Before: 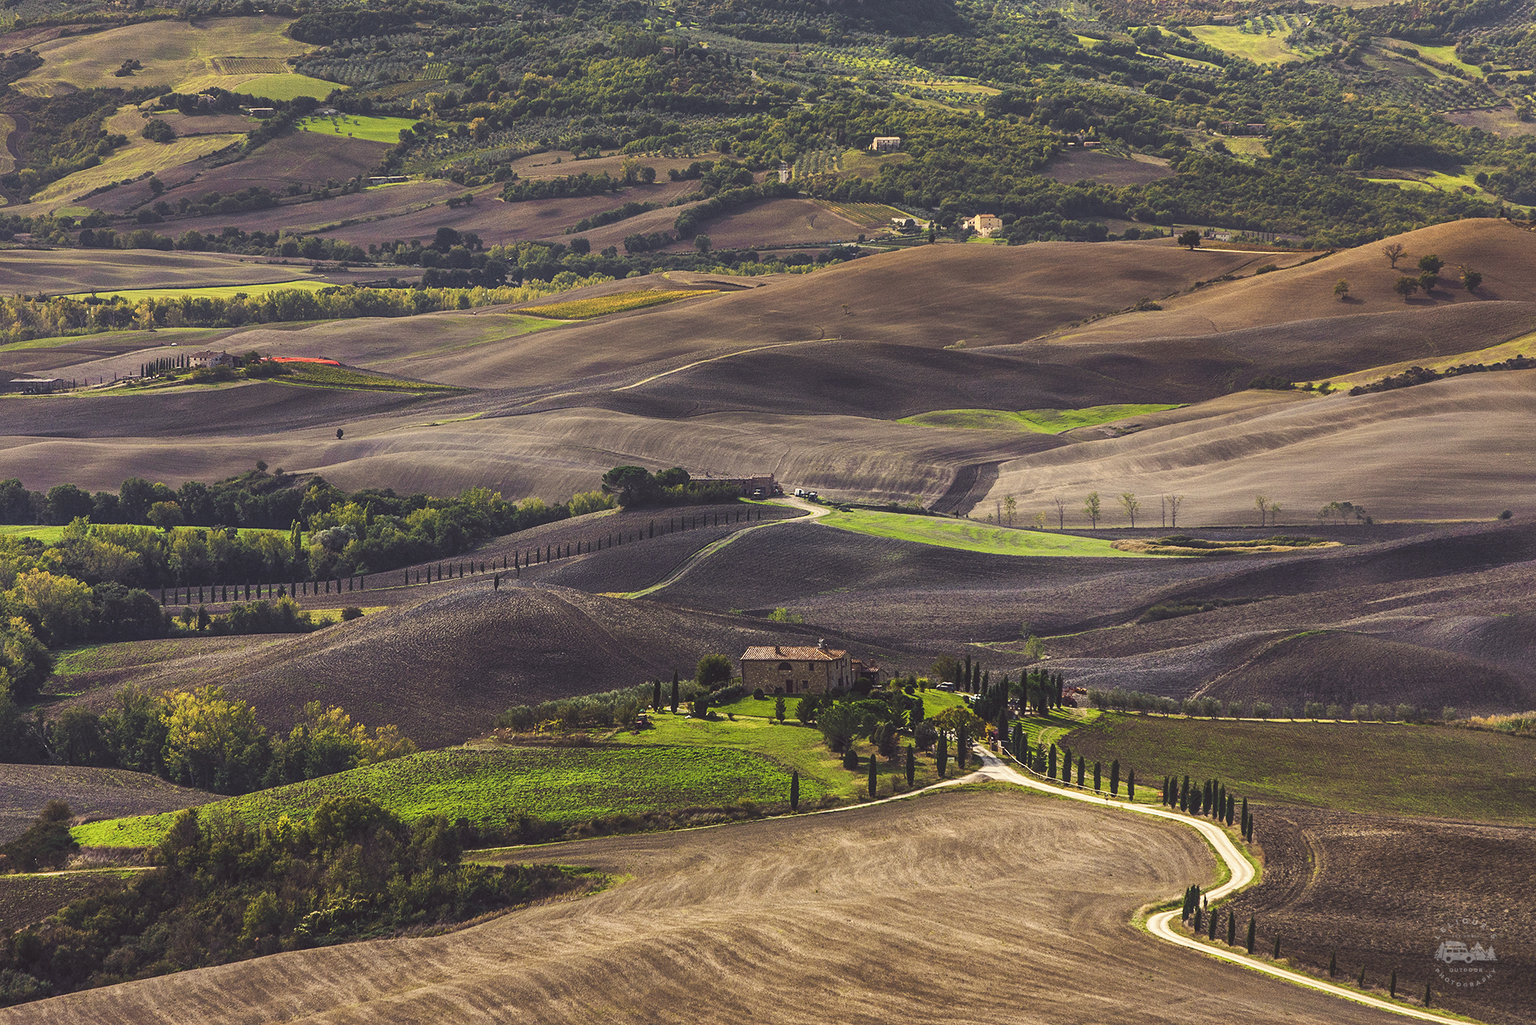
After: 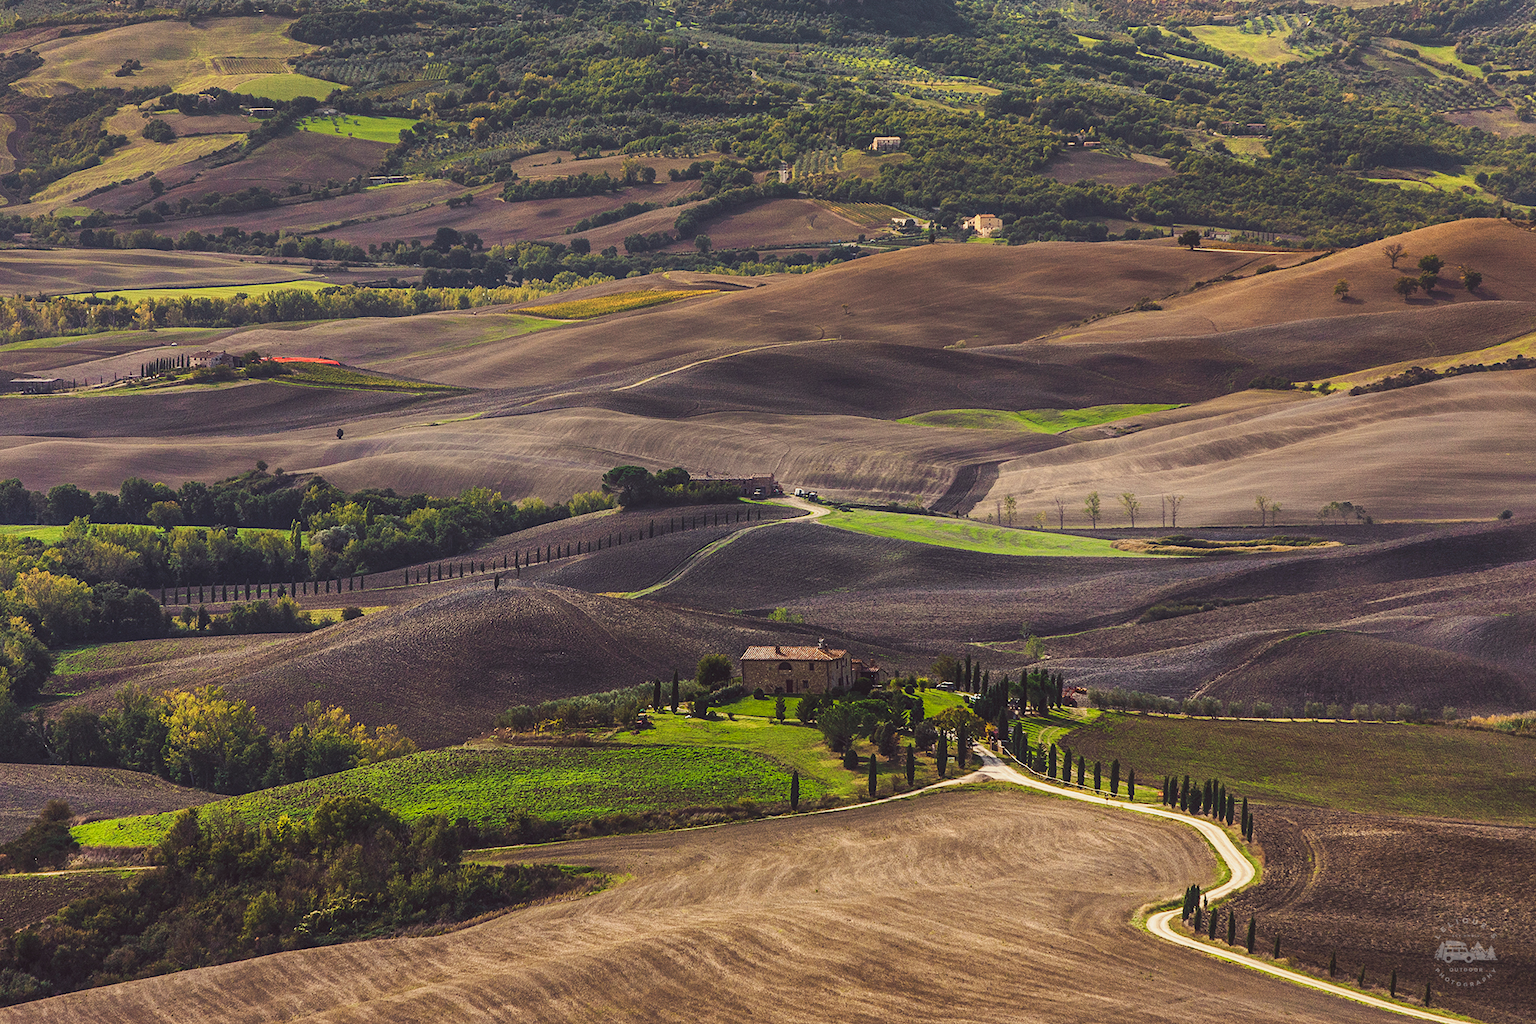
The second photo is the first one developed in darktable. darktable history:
exposure: exposure -0.172 EV, compensate highlight preservation false
